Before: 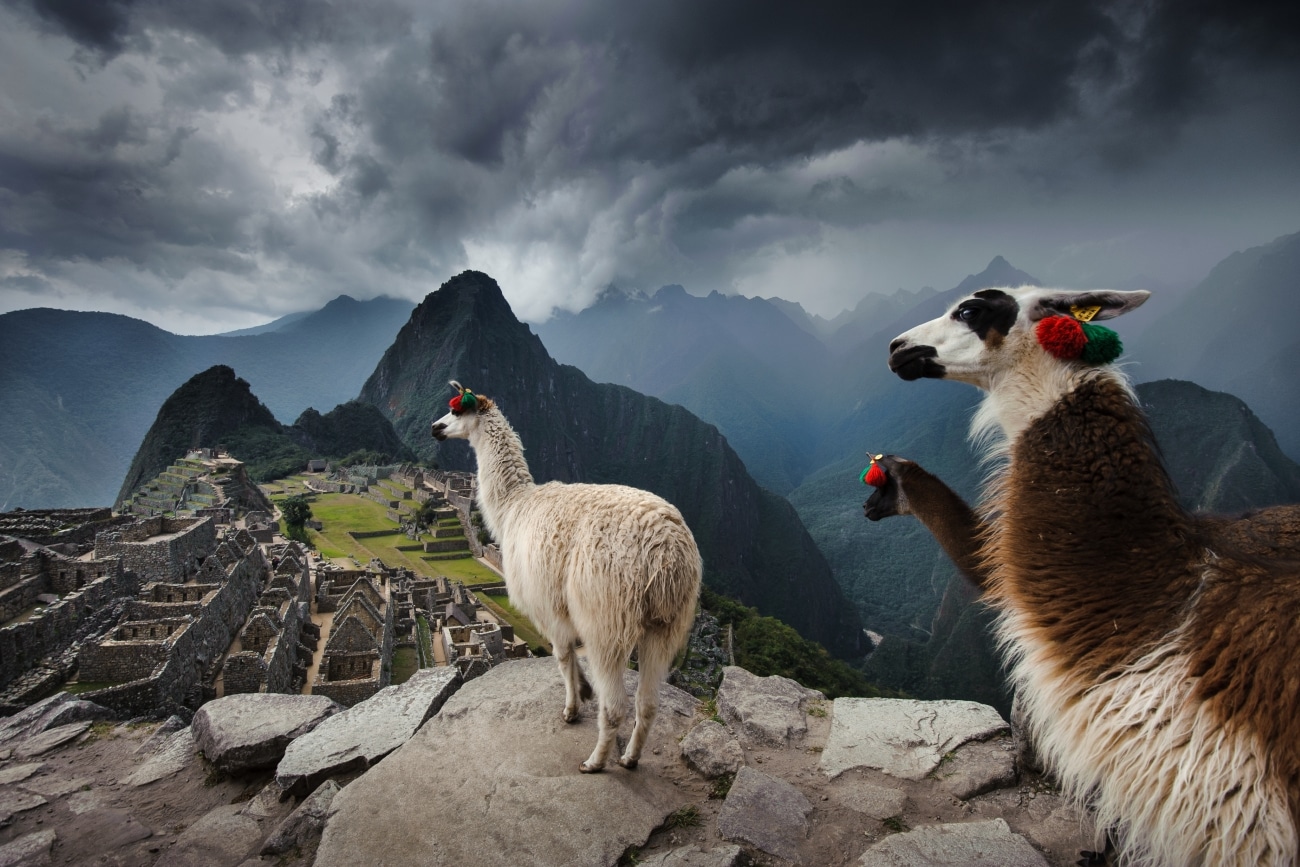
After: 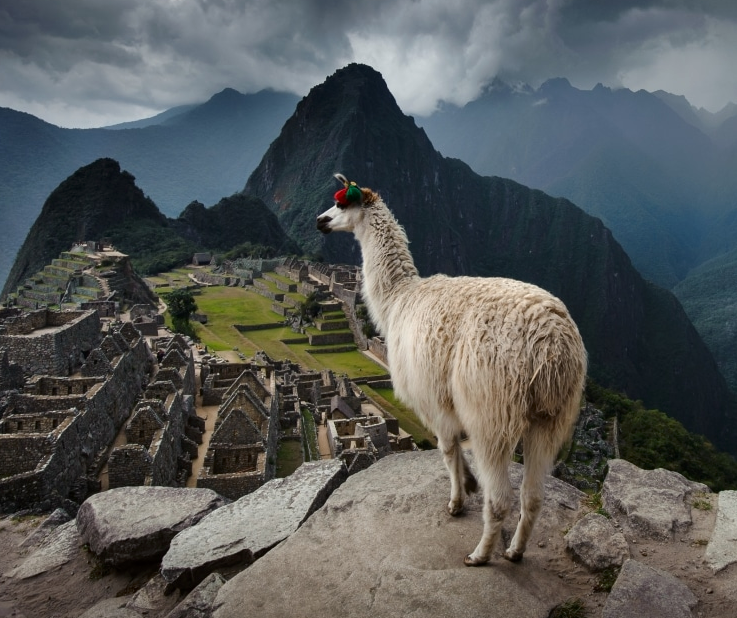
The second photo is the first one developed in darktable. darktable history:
crop: left 8.898%, top 23.932%, right 34.347%, bottom 4.677%
contrast brightness saturation: brightness -0.088
